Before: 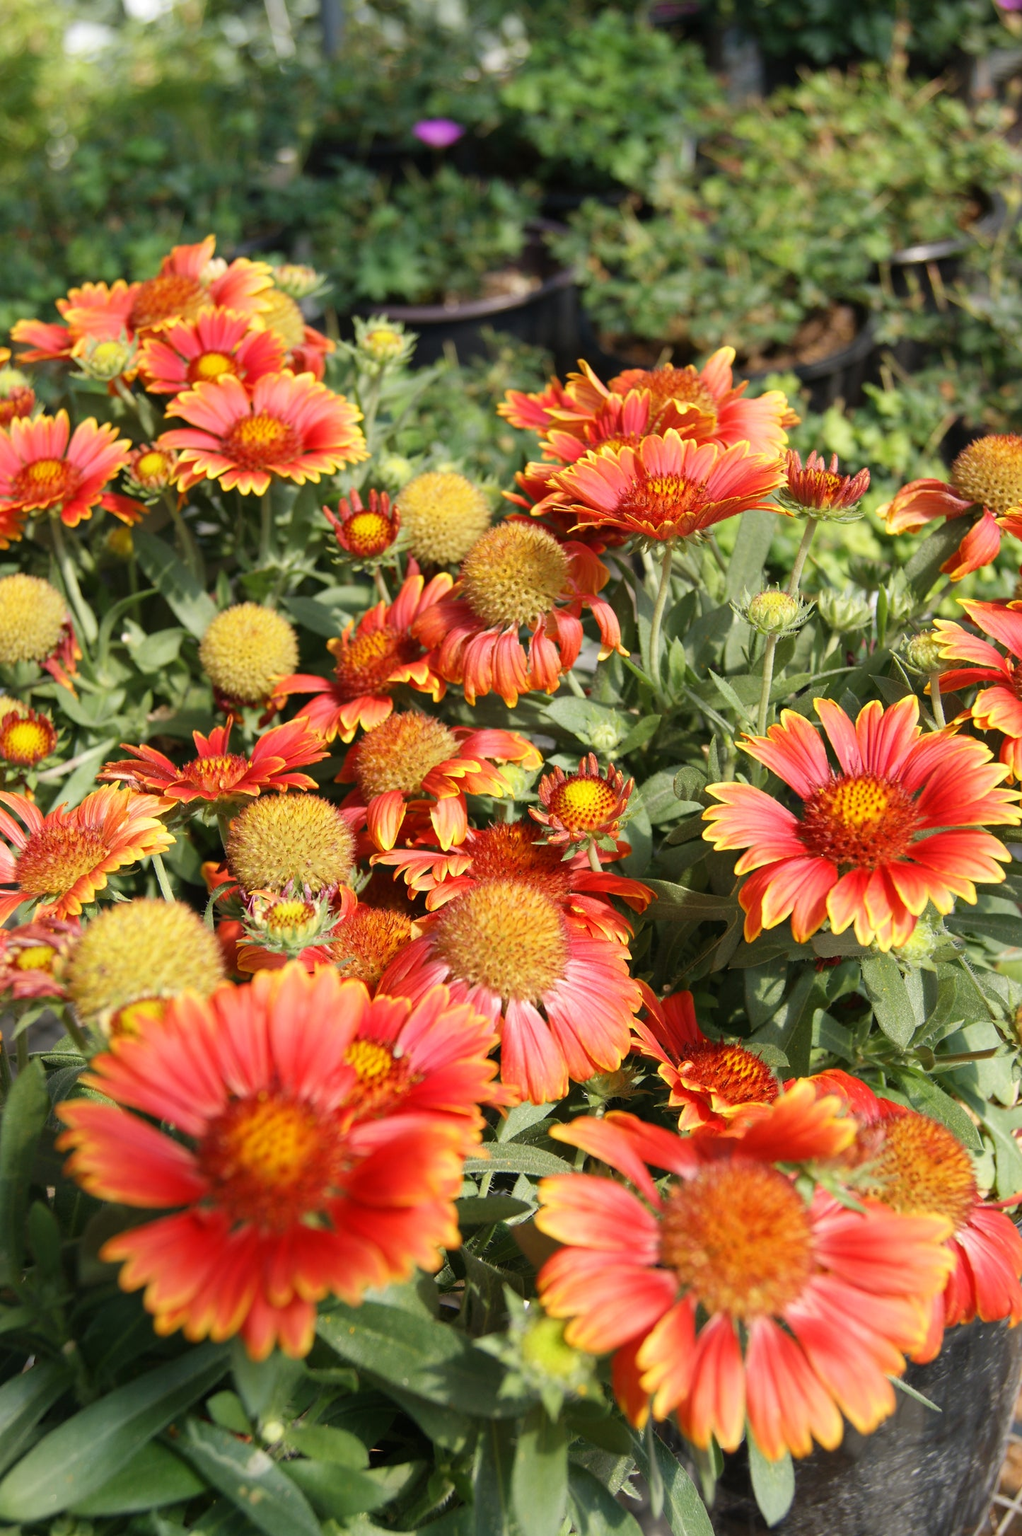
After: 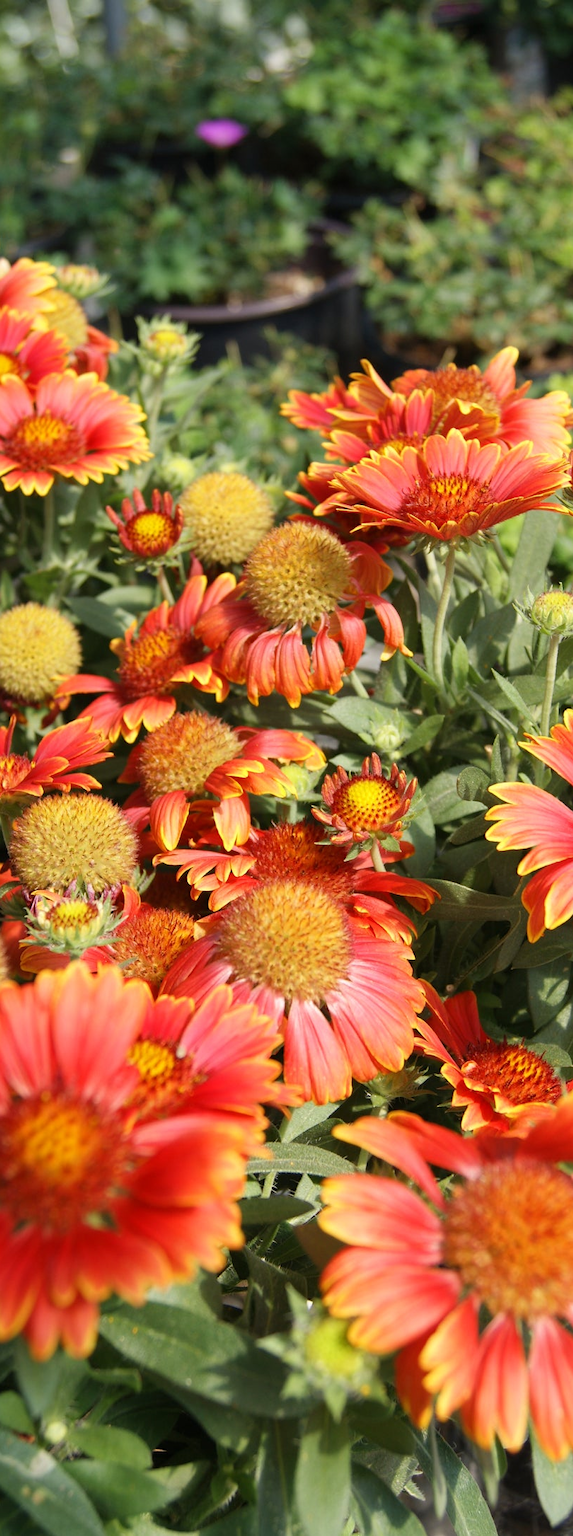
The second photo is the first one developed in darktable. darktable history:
crop: left 21.305%, right 22.526%
